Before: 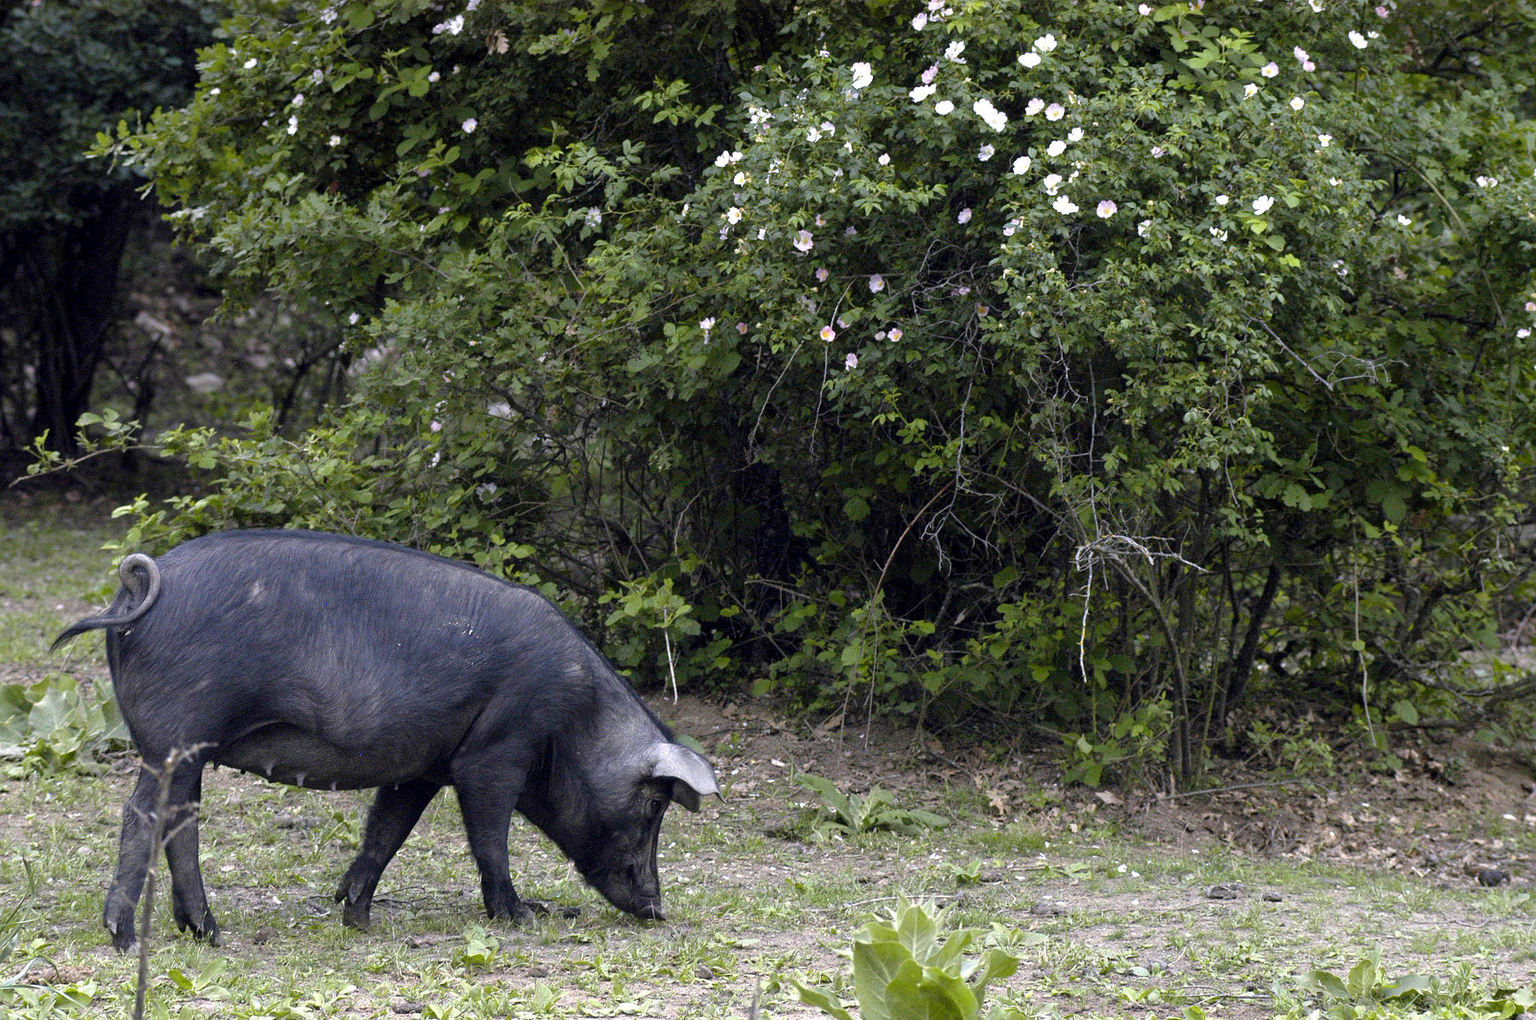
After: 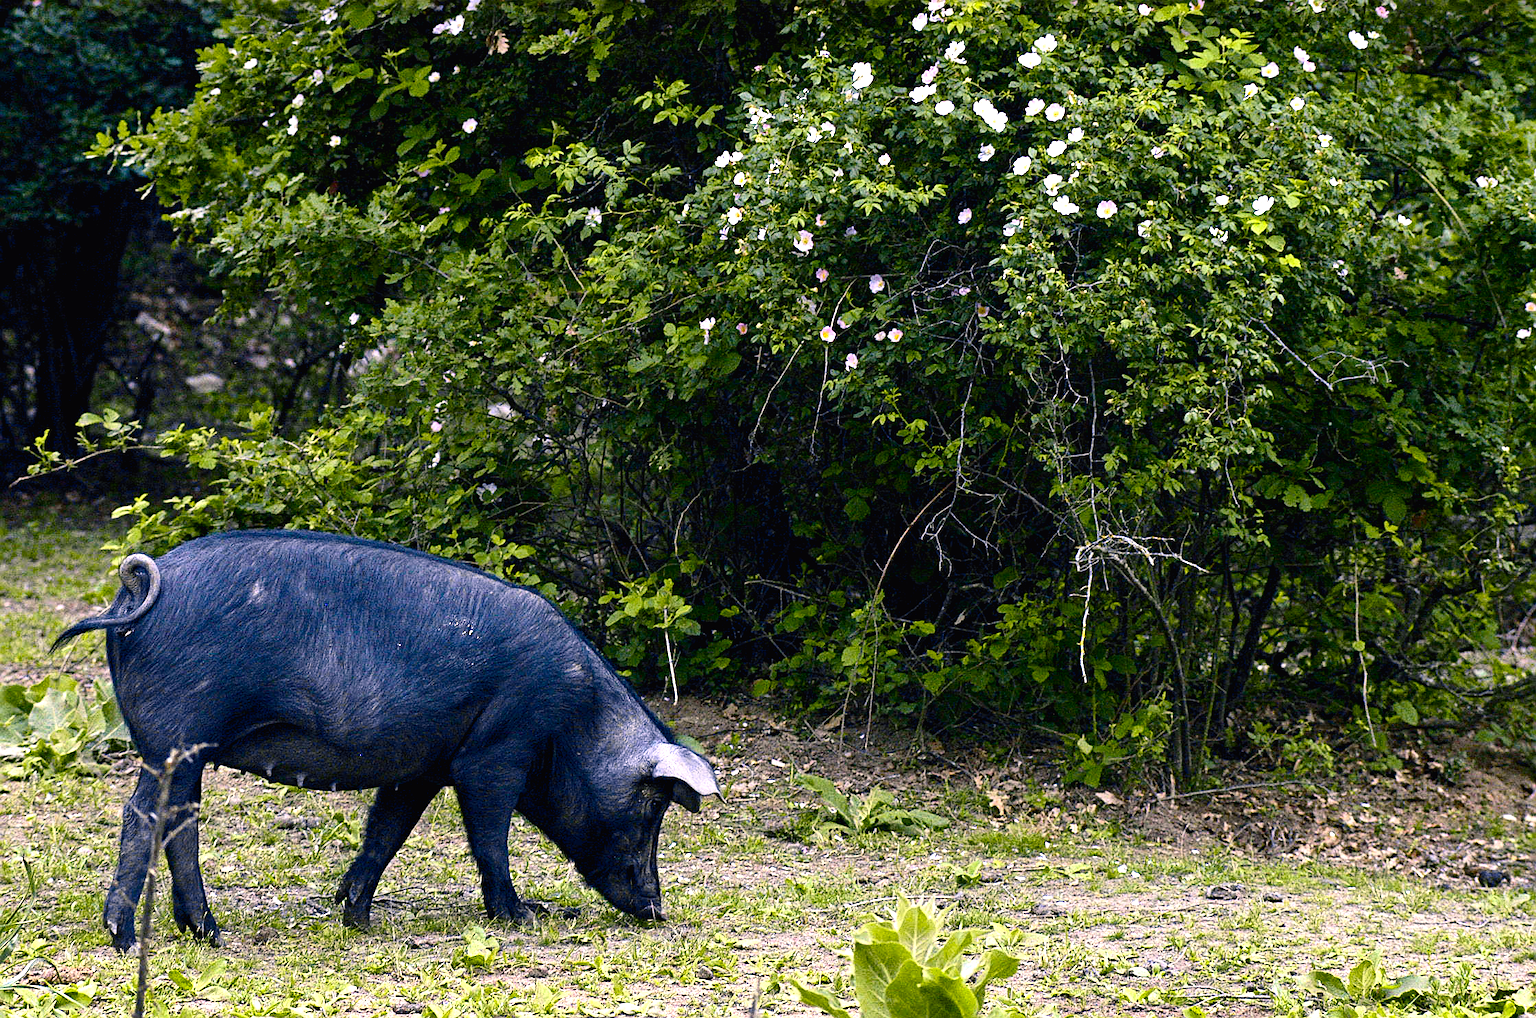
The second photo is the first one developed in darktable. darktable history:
color balance rgb: shadows lift › chroma 2%, shadows lift › hue 185.64°, power › luminance 1.48%, highlights gain › chroma 3%, highlights gain › hue 54.51°, global offset › luminance -0.4%, perceptual saturation grading › highlights -18.47%, perceptual saturation grading › mid-tones 6.62%, perceptual saturation grading › shadows 28.22%, perceptual brilliance grading › highlights 15.68%, perceptual brilliance grading › shadows -14.29%, global vibrance 25.96%, contrast 6.45%
shadows and highlights: radius 337.17, shadows 29.01, soften with gaussian
crop: bottom 0.071%
contrast brightness saturation: saturation 0.13
sharpen: on, module defaults
haze removal: compatibility mode true, adaptive false
tone curve: curves: ch0 [(0, 0.011) (0.139, 0.106) (0.295, 0.271) (0.499, 0.523) (0.739, 0.782) (0.857, 0.879) (1, 0.967)]; ch1 [(0, 0) (0.272, 0.249) (0.388, 0.385) (0.469, 0.456) (0.495, 0.497) (0.524, 0.518) (0.602, 0.623) (0.725, 0.779) (1, 1)]; ch2 [(0, 0) (0.125, 0.089) (0.353, 0.329) (0.443, 0.408) (0.502, 0.499) (0.548, 0.549) (0.608, 0.635) (1, 1)], color space Lab, independent channels, preserve colors none
